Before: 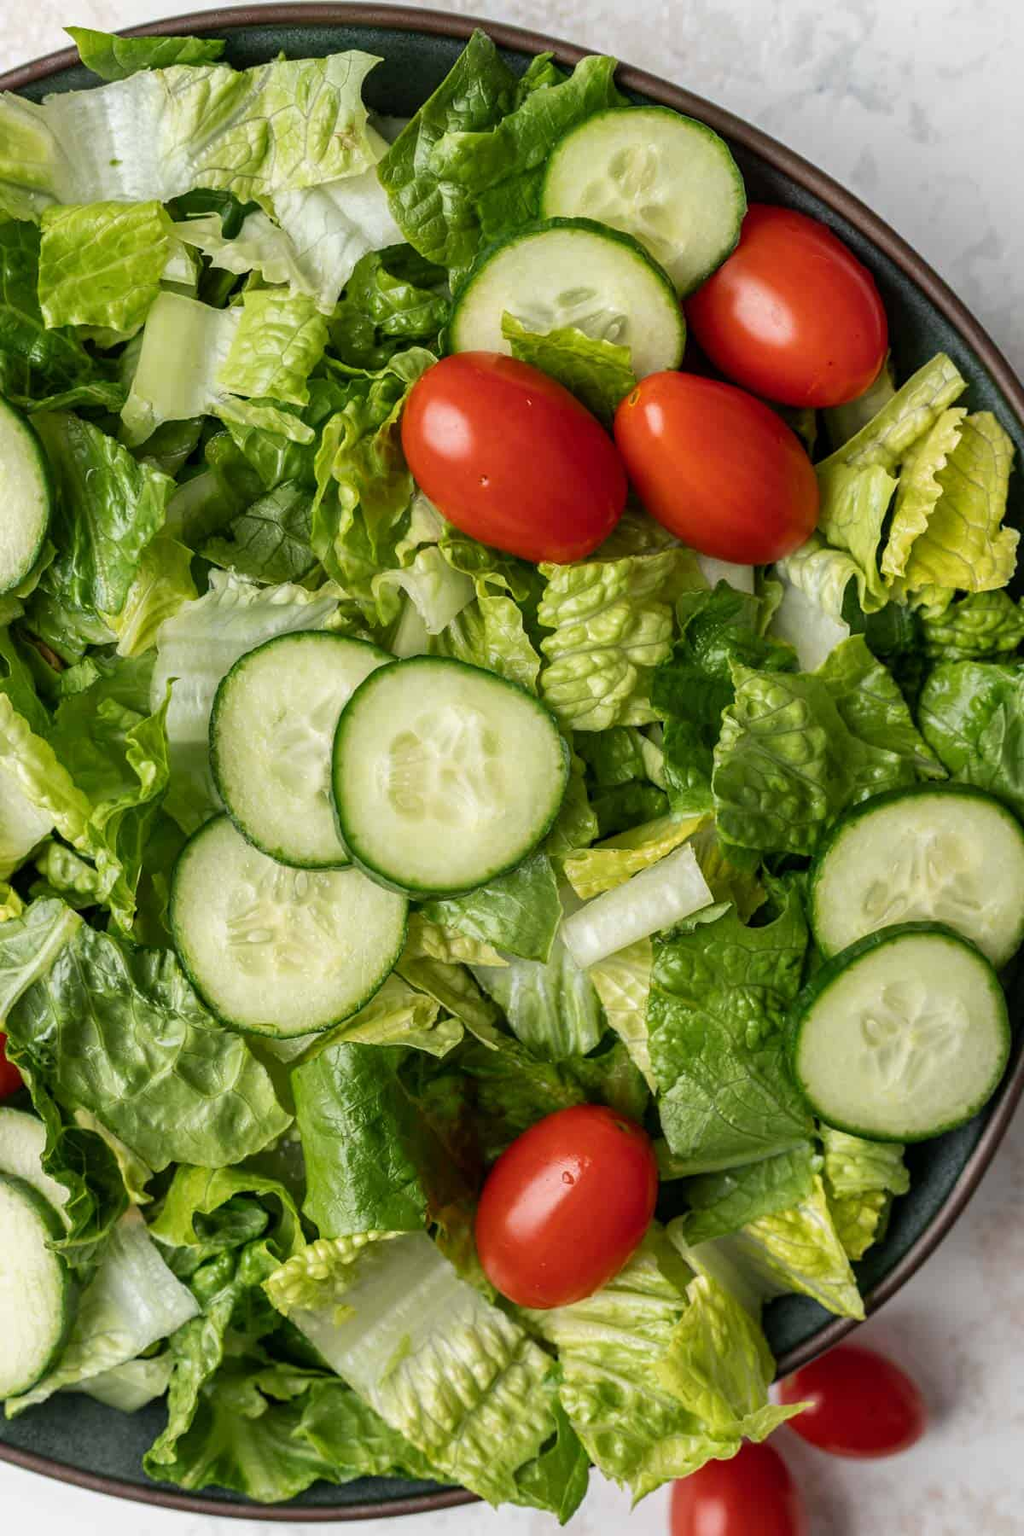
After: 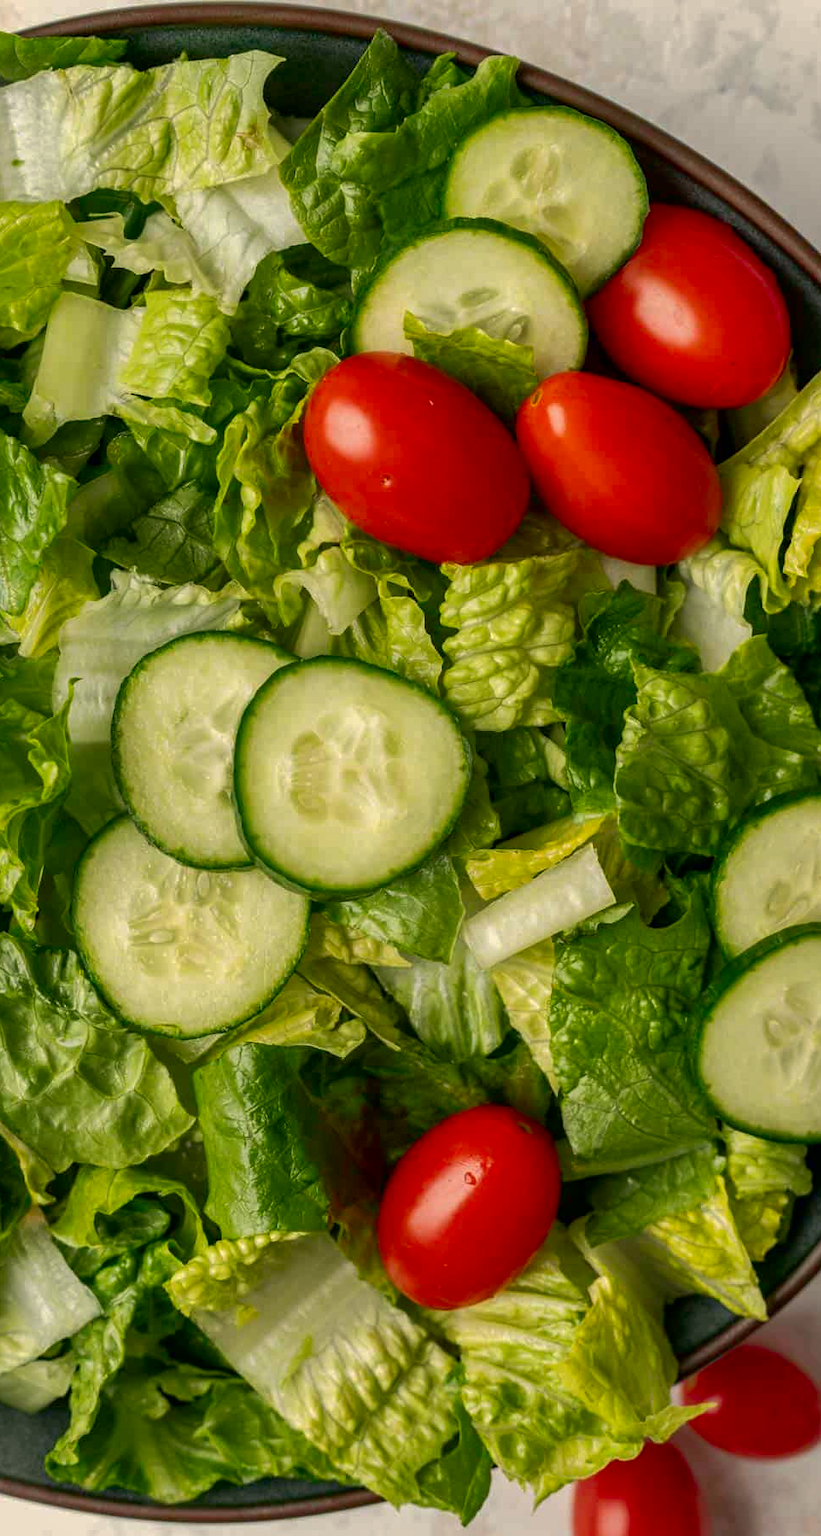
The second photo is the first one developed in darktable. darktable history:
crop and rotate: left 9.597%, right 10.195%
shadows and highlights: on, module defaults
white balance: red 1.045, blue 0.932
contrast brightness saturation: contrast 0.07, brightness -0.14, saturation 0.11
